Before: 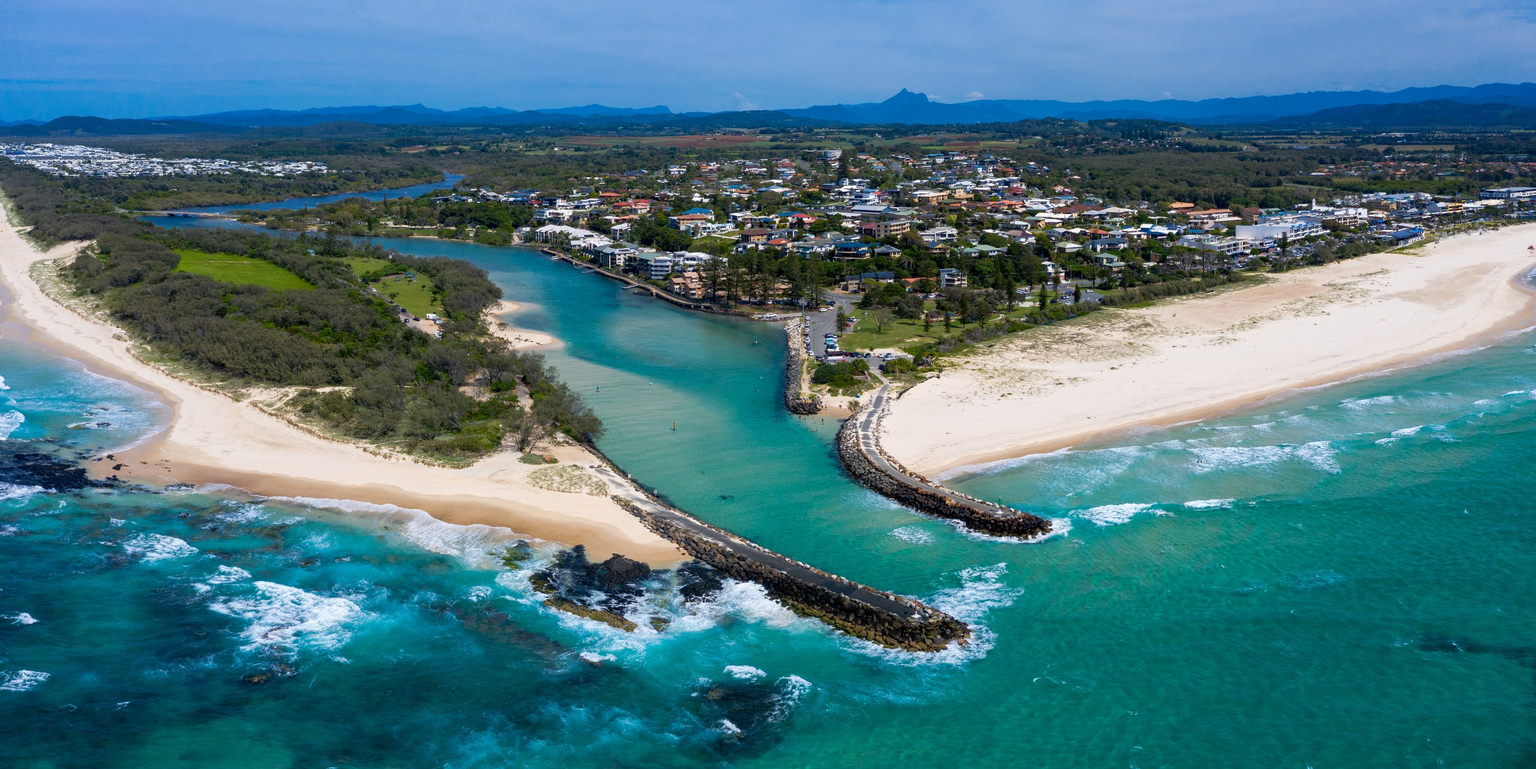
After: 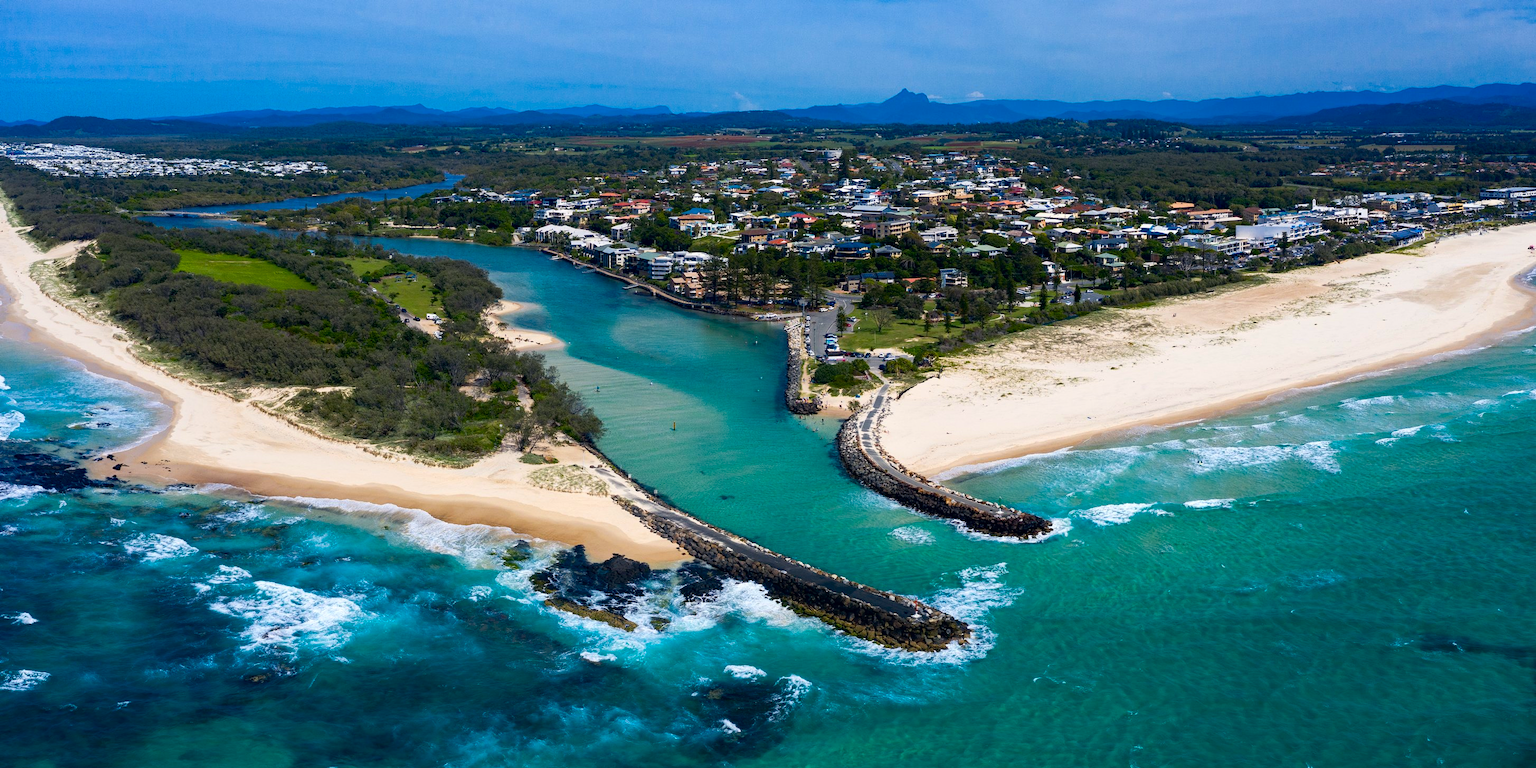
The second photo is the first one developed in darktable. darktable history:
contrast brightness saturation: contrast 0.15, brightness -0.01, saturation 0.1
haze removal: compatibility mode true, adaptive false
color correction: highlights a* 0.207, highlights b* 2.7, shadows a* -0.874, shadows b* -4.78
